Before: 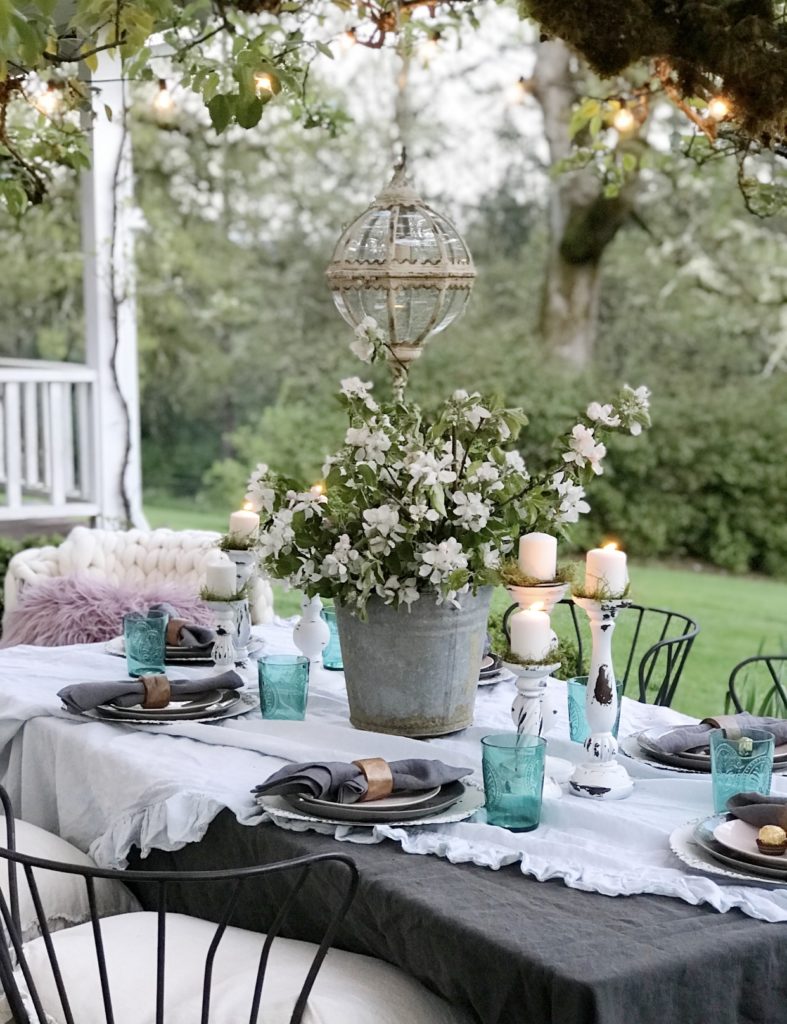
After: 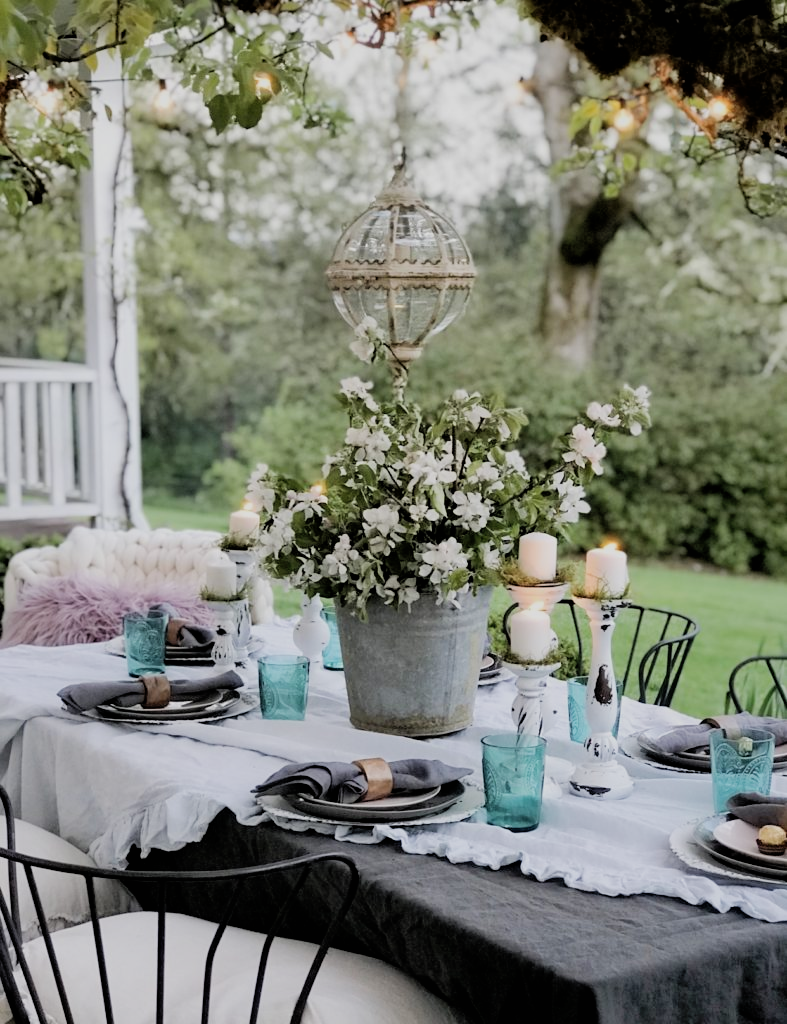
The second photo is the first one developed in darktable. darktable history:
filmic rgb: black relative exposure -5 EV, hardness 2.88, contrast 1.2, highlights saturation mix -30%
shadows and highlights: on, module defaults
levels: levels [0, 0.492, 0.984]
